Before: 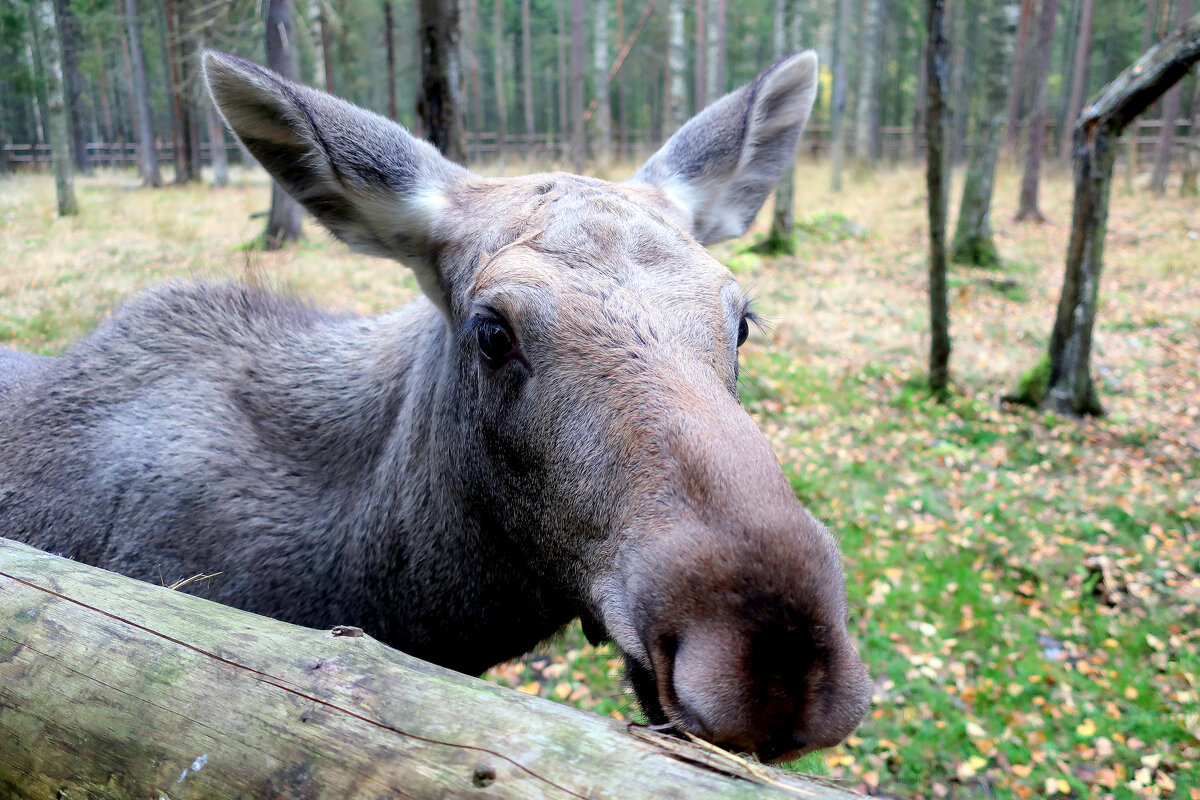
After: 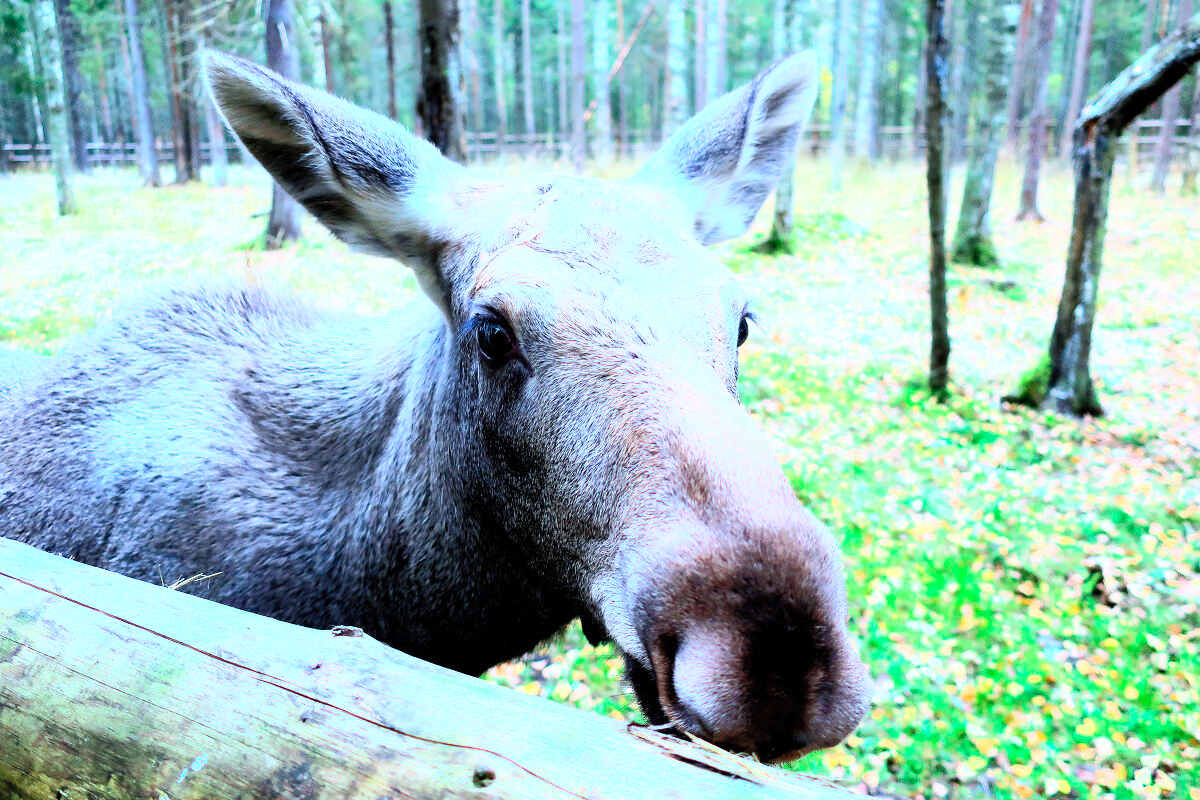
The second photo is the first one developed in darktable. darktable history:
contrast brightness saturation: contrast 0.24, brightness 0.26, saturation 0.39
color calibration: illuminant Planckian (black body), x 0.375, y 0.373, temperature 4117 K
exposure: compensate highlight preservation false
base curve: curves: ch0 [(0, 0) (0.005, 0.002) (0.193, 0.295) (0.399, 0.664) (0.75, 0.928) (1, 1)]
